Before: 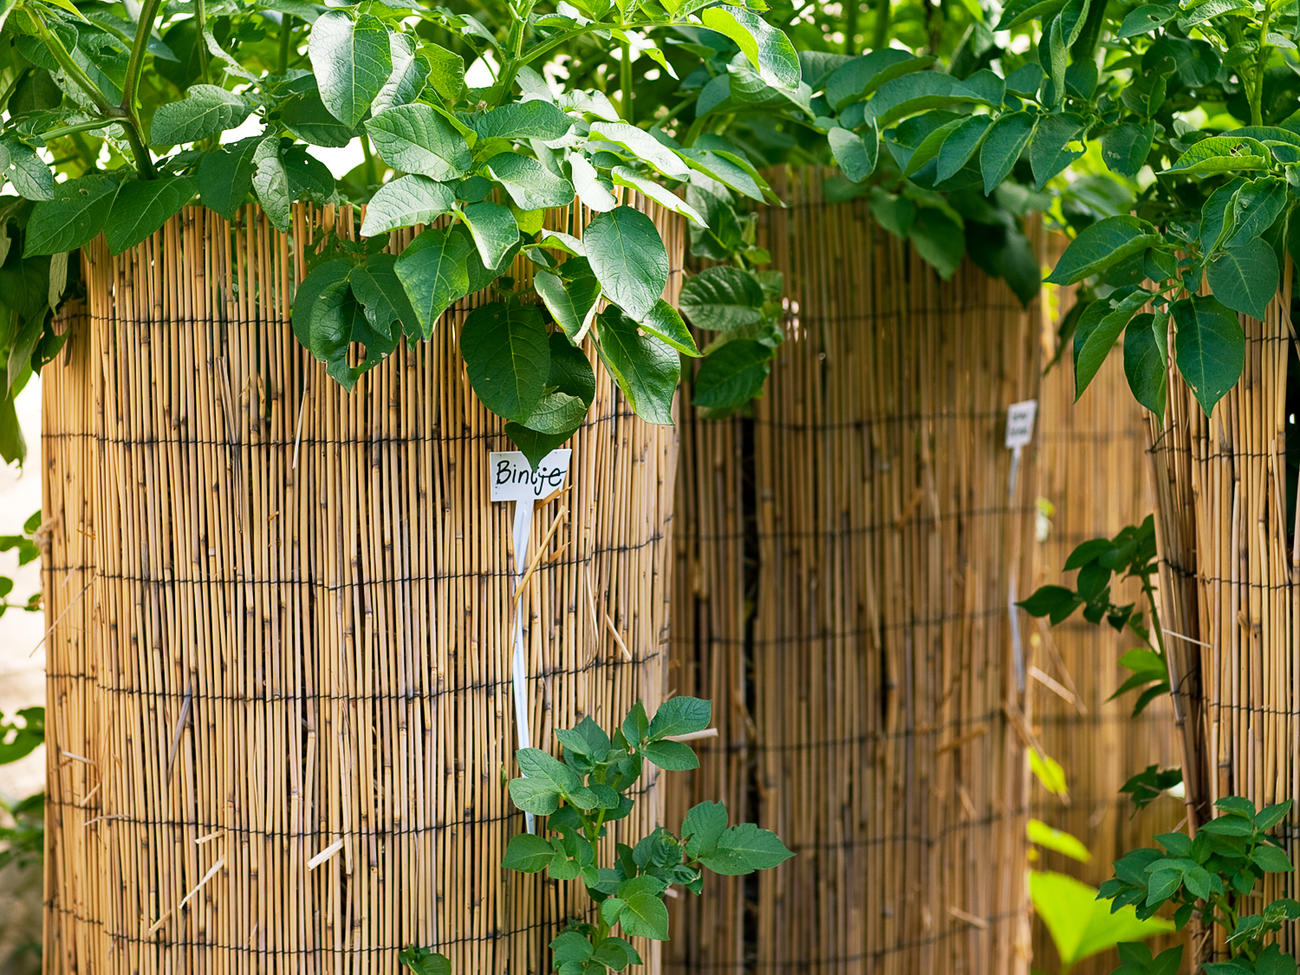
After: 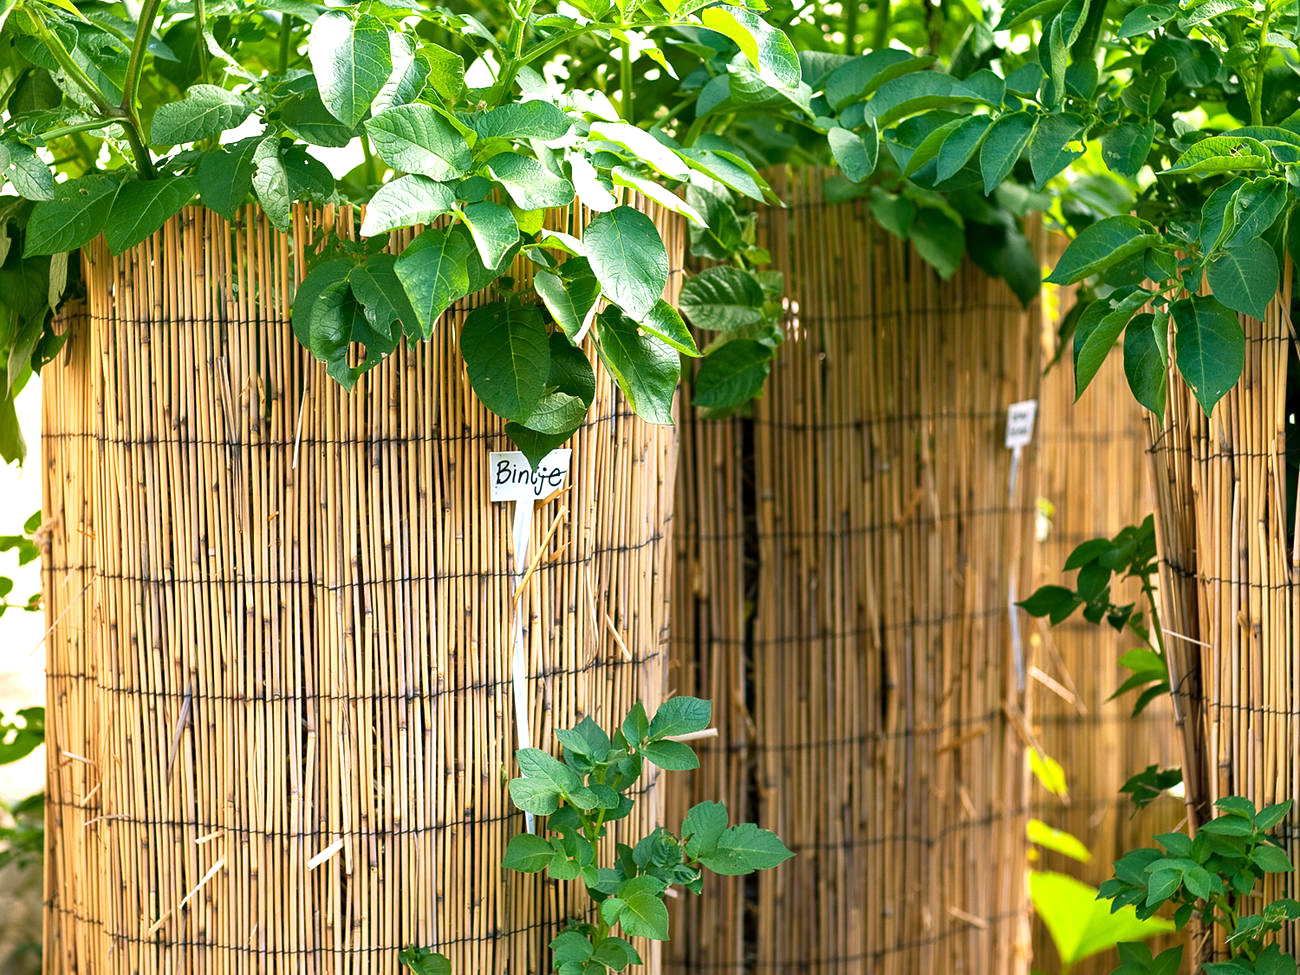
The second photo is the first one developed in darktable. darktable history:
exposure: exposure 0.571 EV, compensate highlight preservation false
